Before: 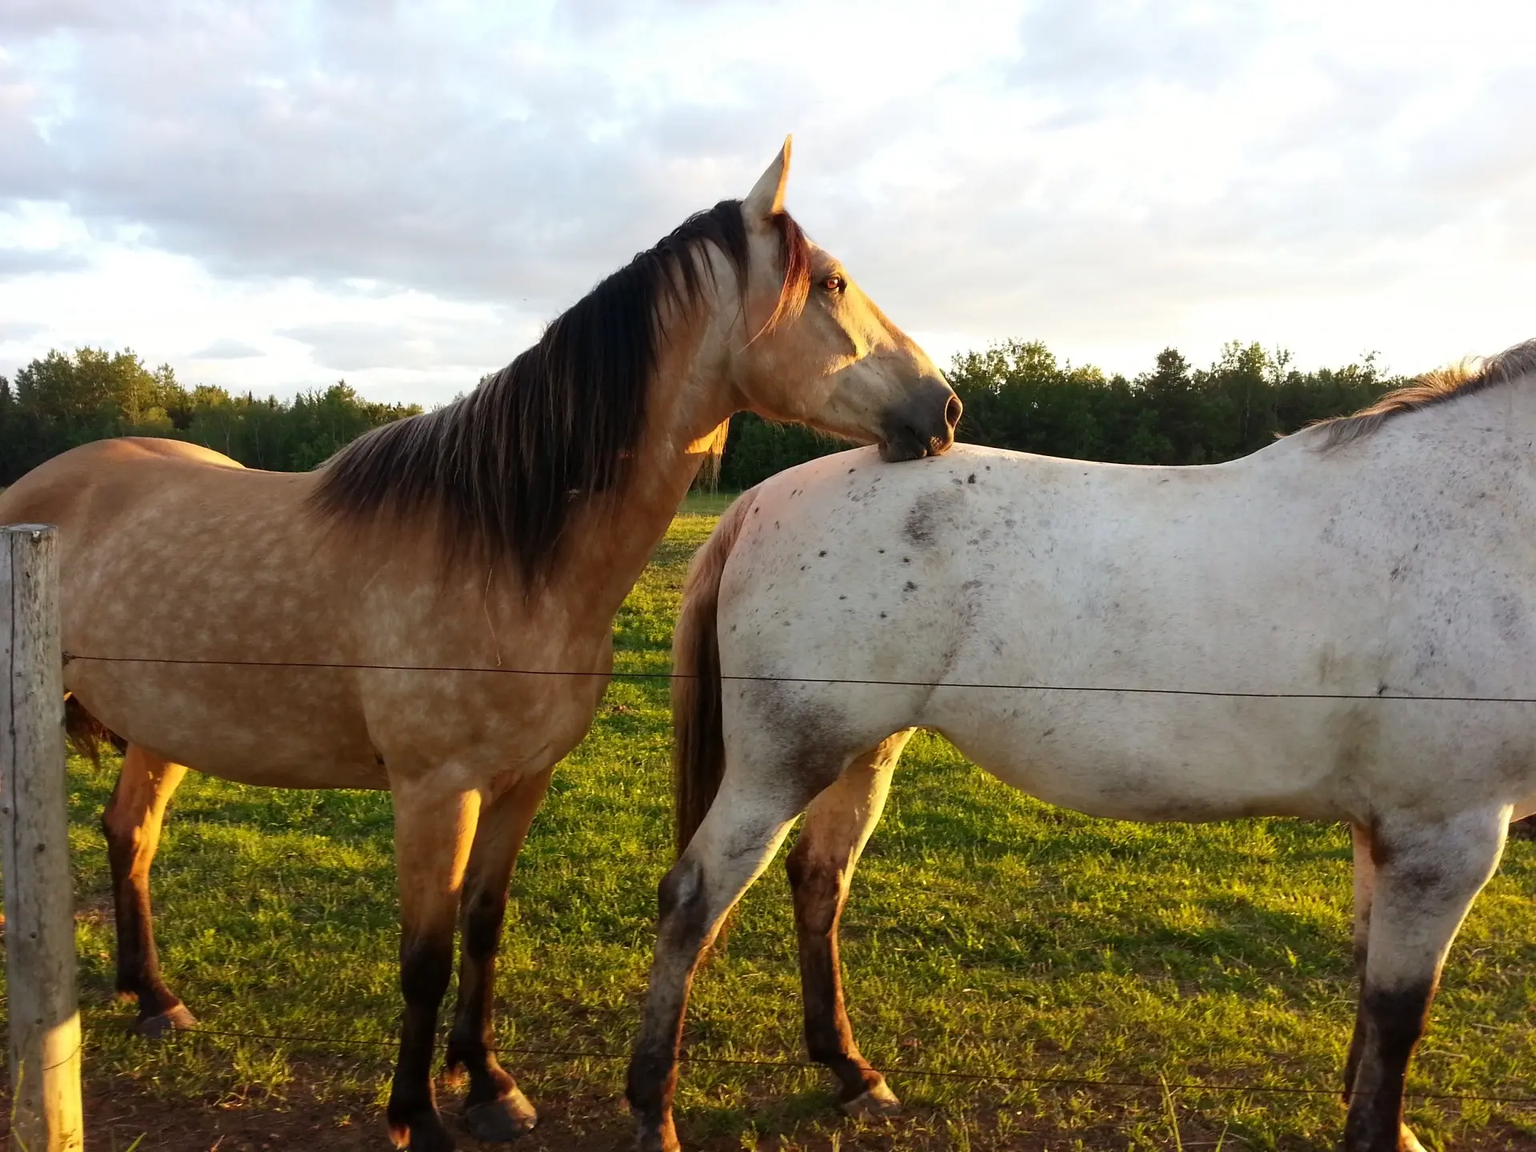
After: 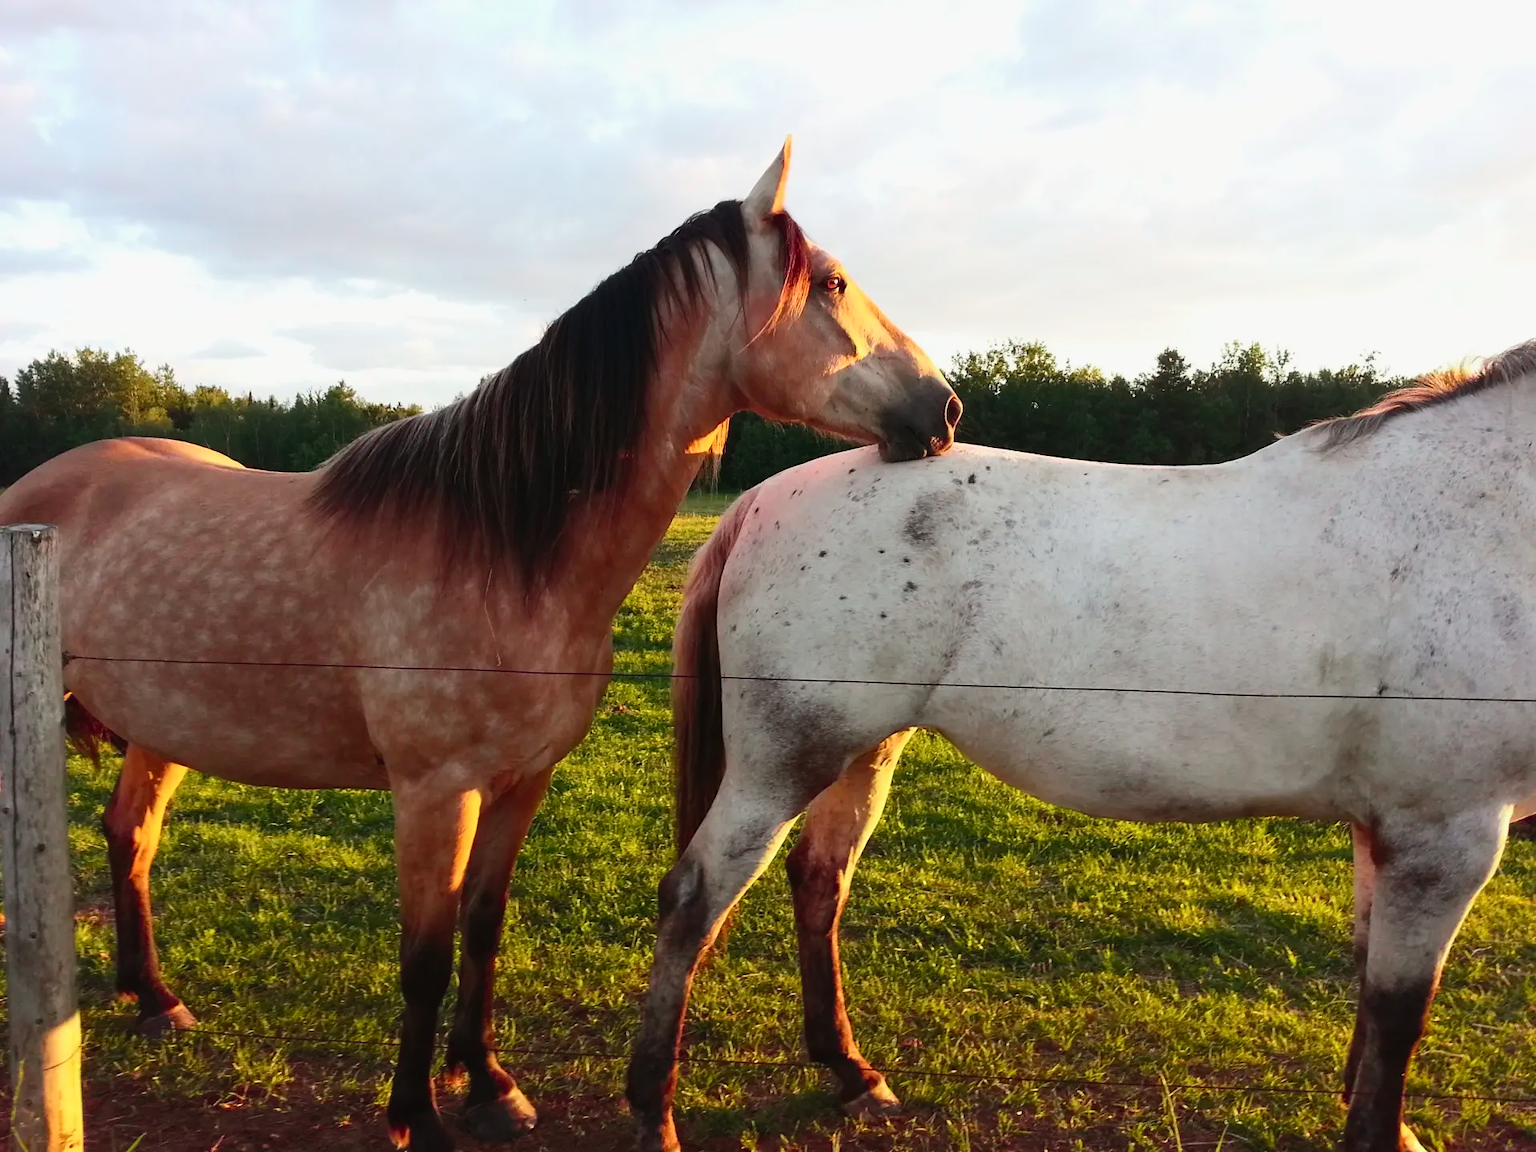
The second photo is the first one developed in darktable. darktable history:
tone curve: curves: ch0 [(0, 0.023) (0.217, 0.19) (0.754, 0.801) (1, 0.977)]; ch1 [(0, 0) (0.392, 0.398) (0.5, 0.5) (0.521, 0.529) (0.56, 0.592) (1, 1)]; ch2 [(0, 0) (0.5, 0.5) (0.579, 0.561) (0.65, 0.657) (1, 1)], color space Lab, independent channels, preserve colors none
